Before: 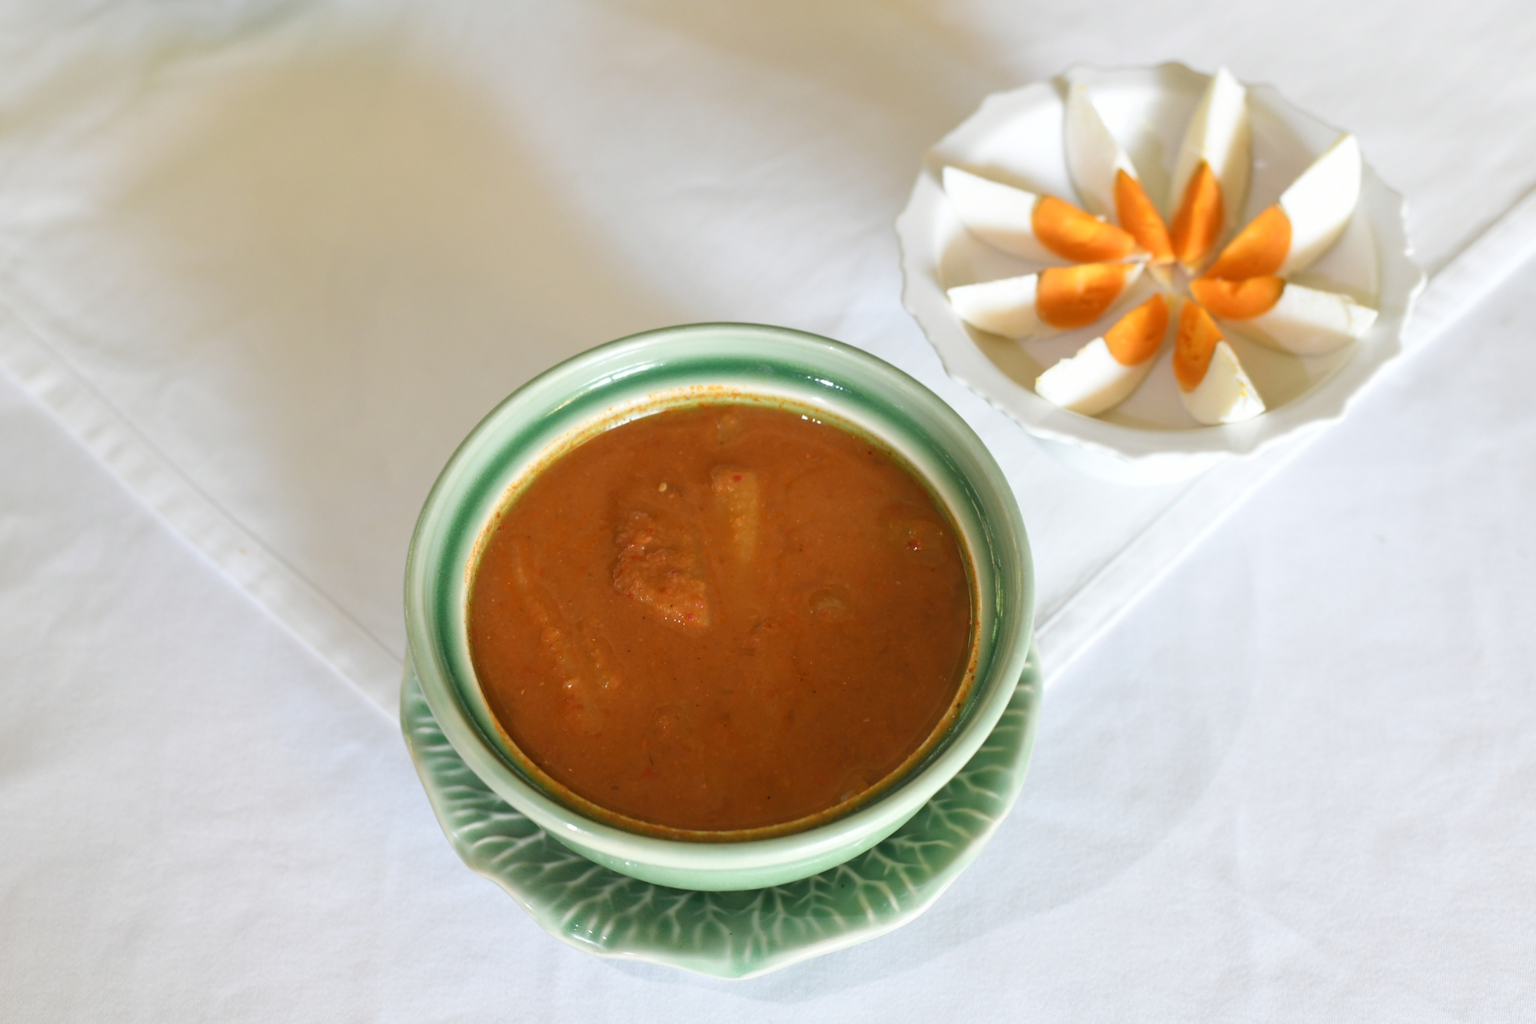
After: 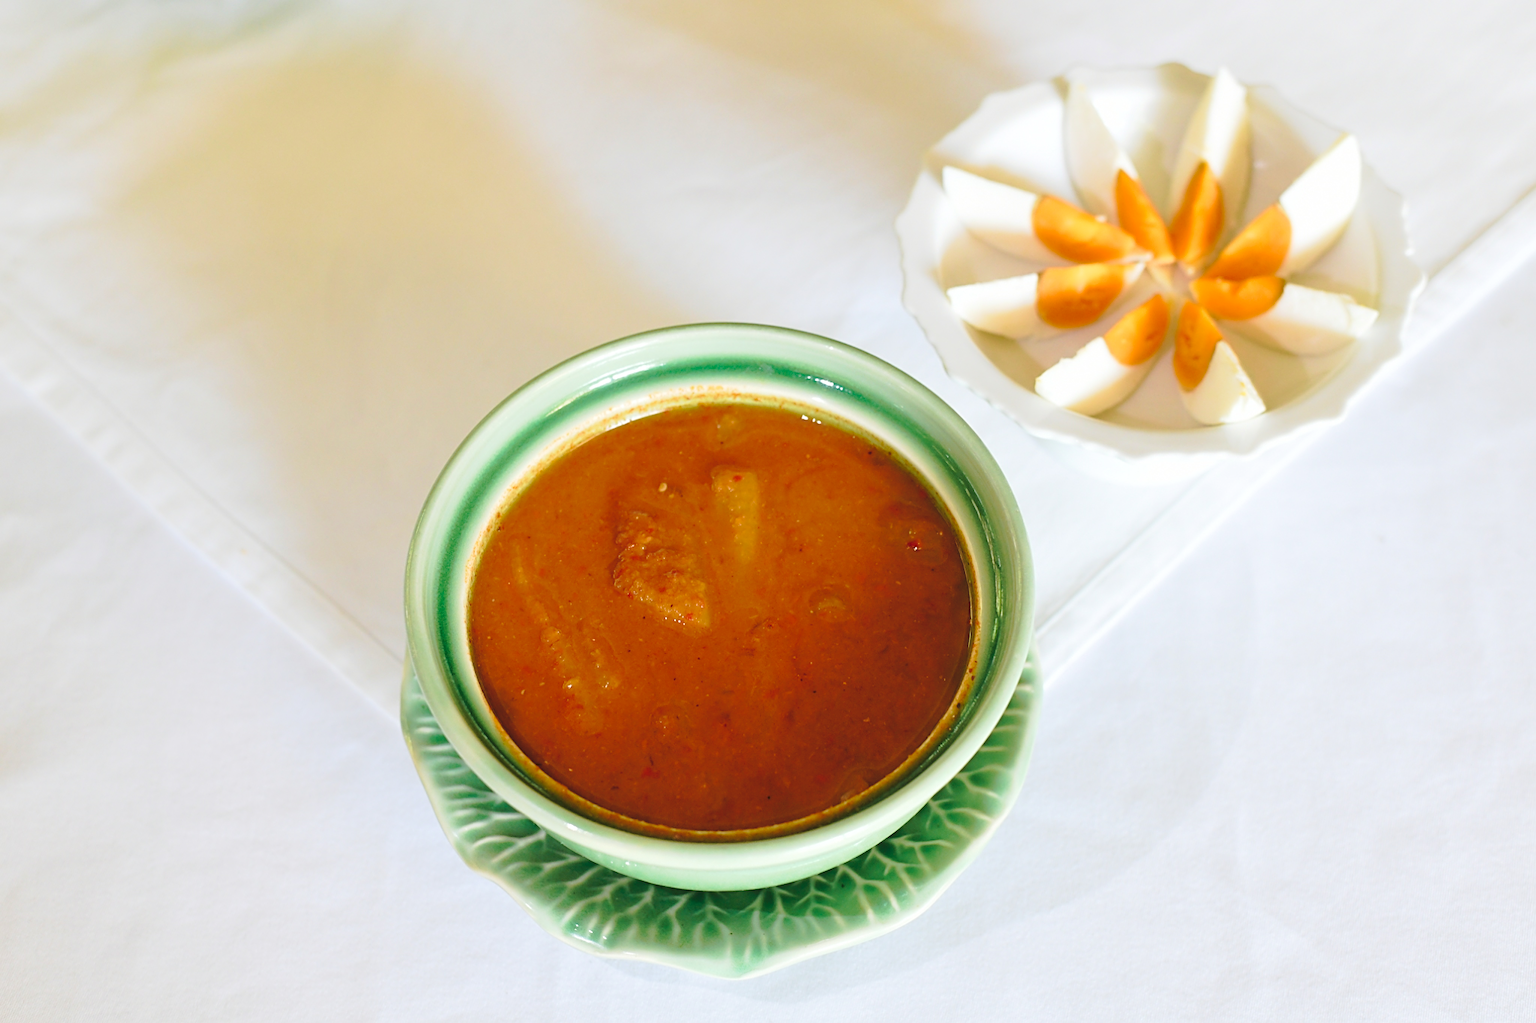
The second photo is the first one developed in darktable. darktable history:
sharpen: on, module defaults
velvia: strength 45%
tone curve: curves: ch0 [(0, 0) (0.003, 0.085) (0.011, 0.086) (0.025, 0.086) (0.044, 0.088) (0.069, 0.093) (0.1, 0.102) (0.136, 0.12) (0.177, 0.157) (0.224, 0.203) (0.277, 0.277) (0.335, 0.36) (0.399, 0.463) (0.468, 0.559) (0.543, 0.626) (0.623, 0.703) (0.709, 0.789) (0.801, 0.869) (0.898, 0.927) (1, 1)], preserve colors none
